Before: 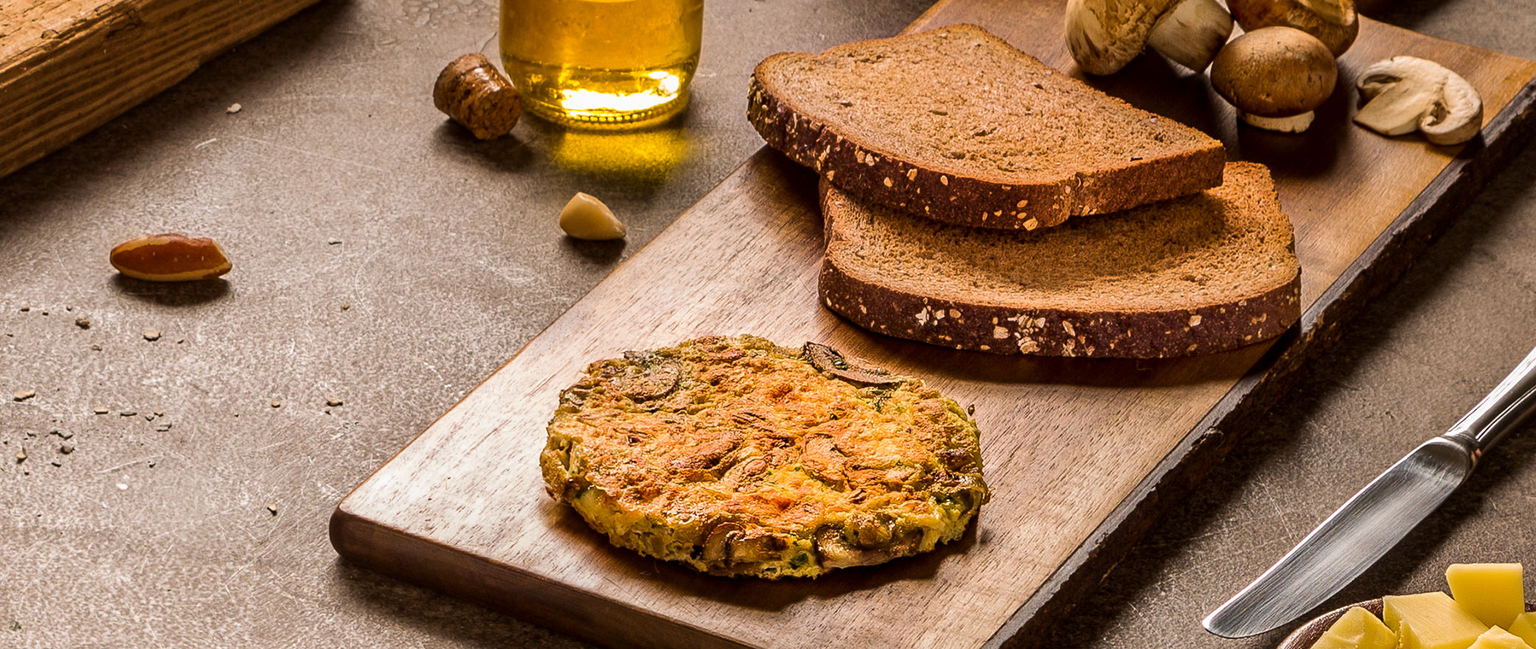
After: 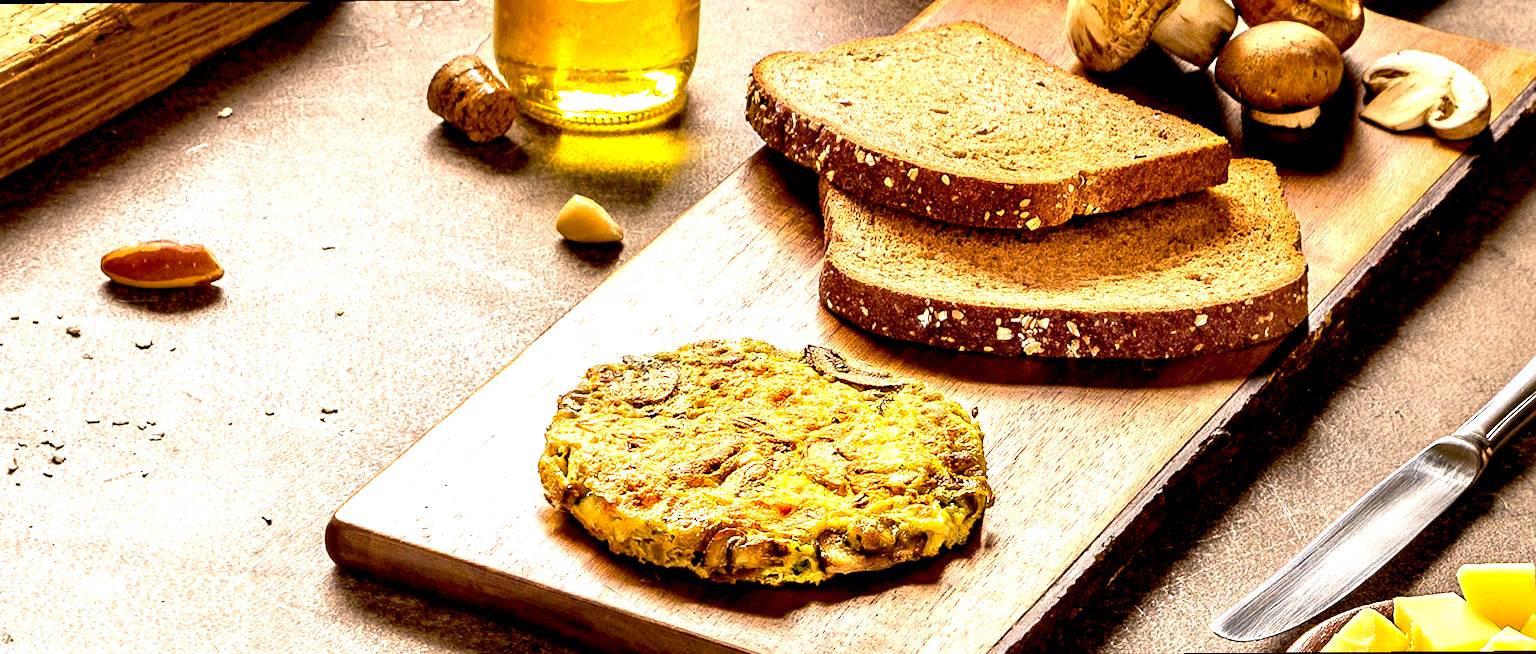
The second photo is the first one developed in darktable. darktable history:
rotate and perspective: rotation -0.45°, automatic cropping original format, crop left 0.008, crop right 0.992, crop top 0.012, crop bottom 0.988
exposure: black level correction 0.009, exposure 1.425 EV, compensate highlight preservation false
